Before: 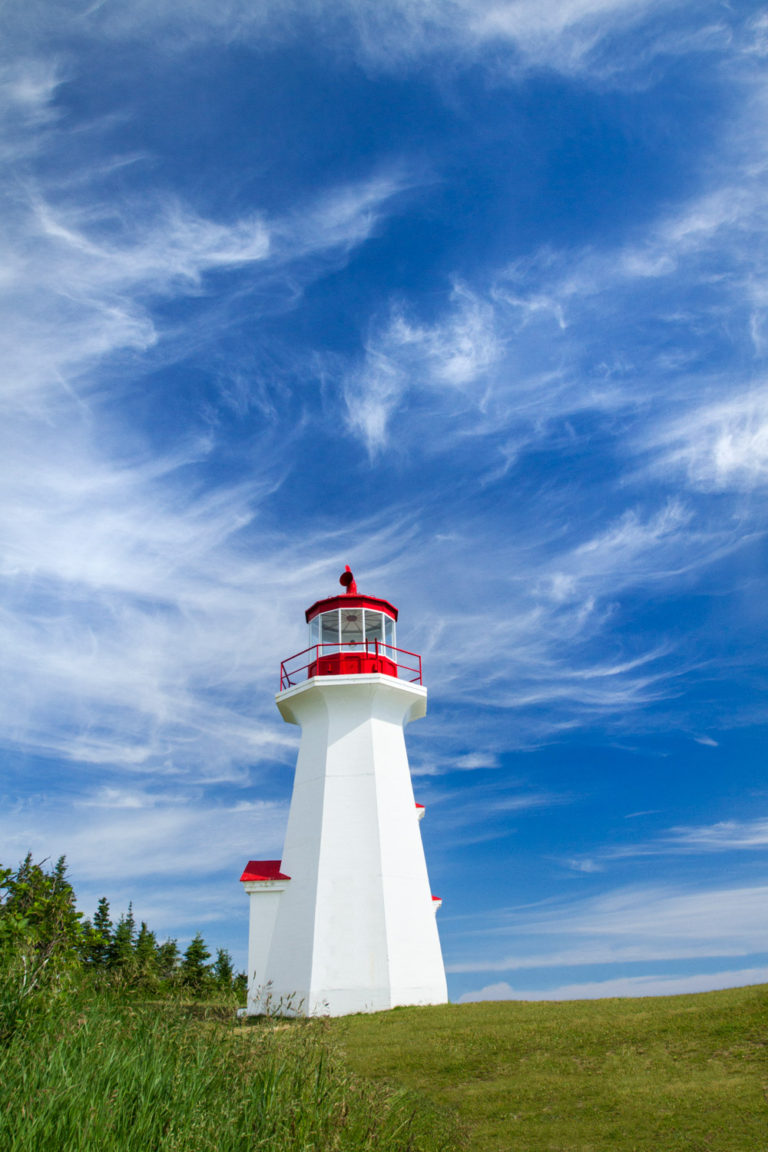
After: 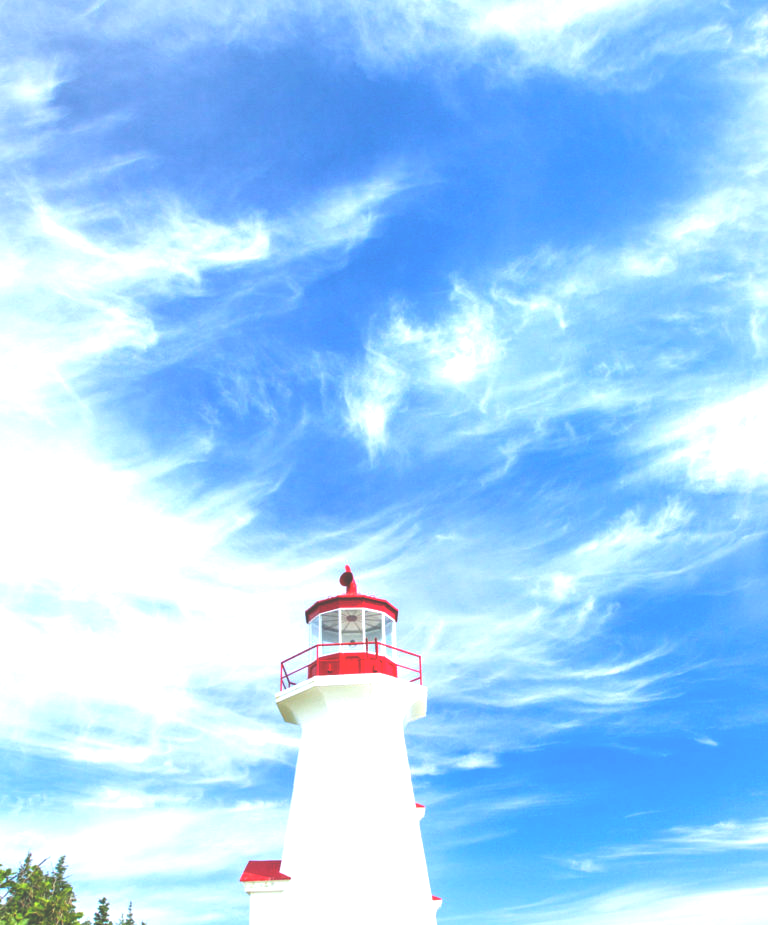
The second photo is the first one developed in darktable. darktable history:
exposure: black level correction -0.023, exposure 1.397 EV, compensate highlight preservation false
crop: bottom 19.644%
